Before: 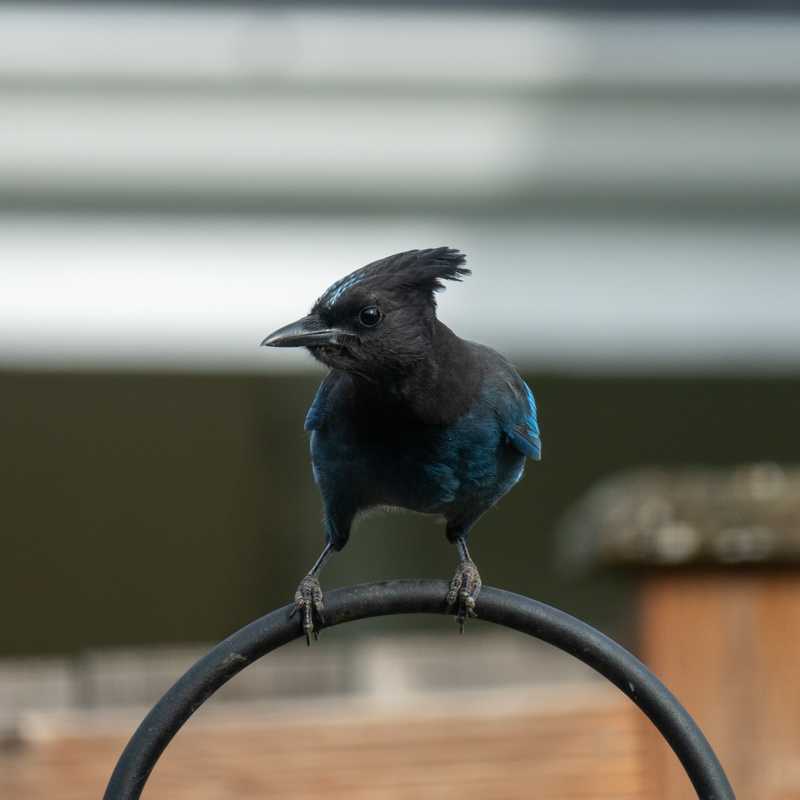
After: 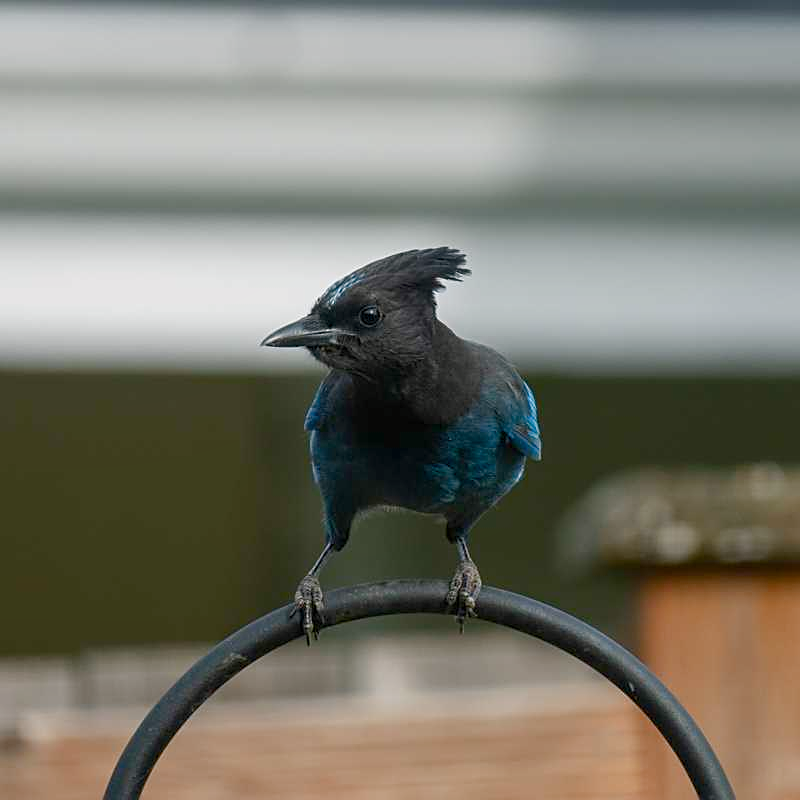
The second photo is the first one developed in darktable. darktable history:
sharpen: amount 0.478
shadows and highlights: shadows 20.55, highlights -20.99, soften with gaussian
tone equalizer: on, module defaults
color balance rgb: shadows lift › chroma 1%, shadows lift › hue 113°, highlights gain › chroma 0.2%, highlights gain › hue 333°, perceptual saturation grading › global saturation 20%, perceptual saturation grading › highlights -50%, perceptual saturation grading › shadows 25%, contrast -10%
